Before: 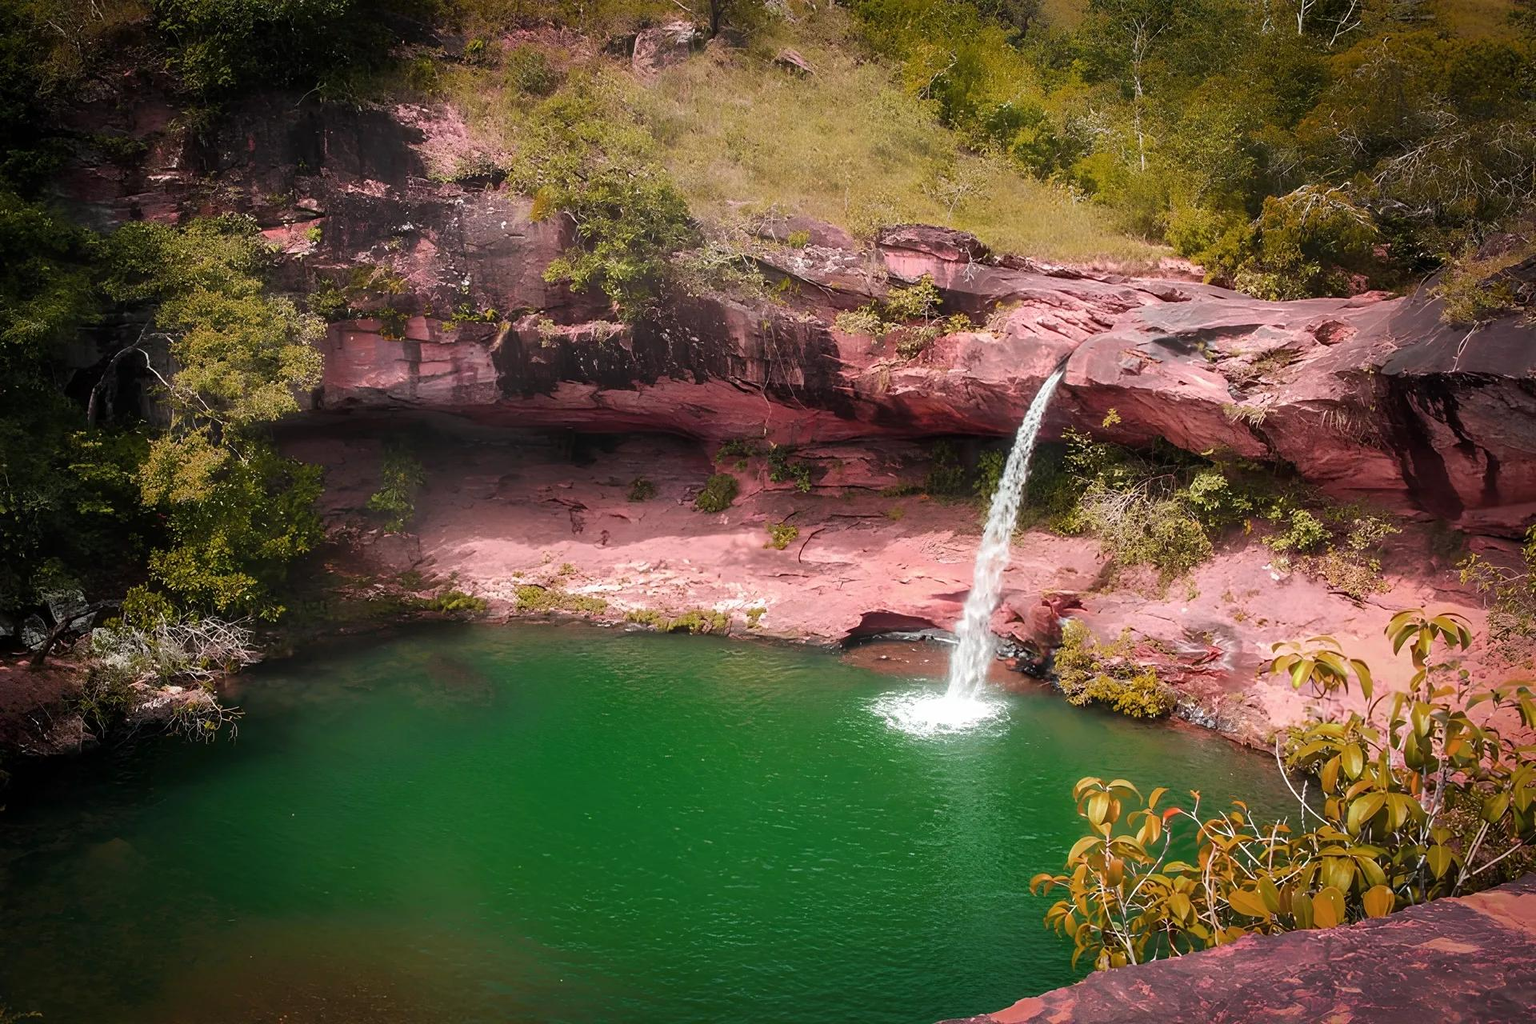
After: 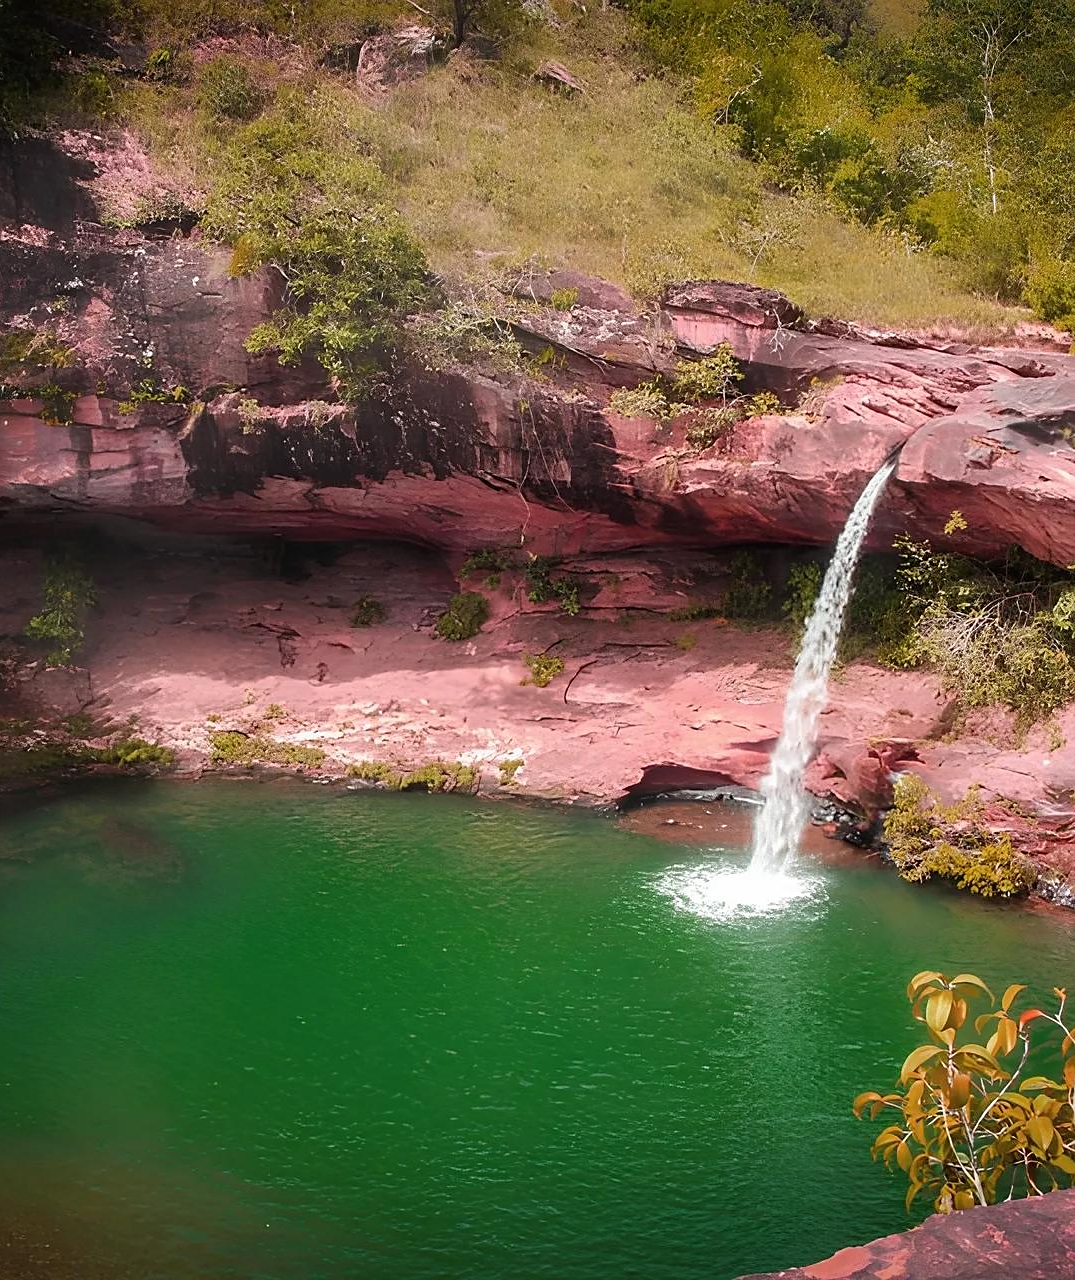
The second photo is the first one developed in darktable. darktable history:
crop and rotate: left 22.609%, right 21.399%
sharpen: radius 1.522, amount 0.372, threshold 1.268
